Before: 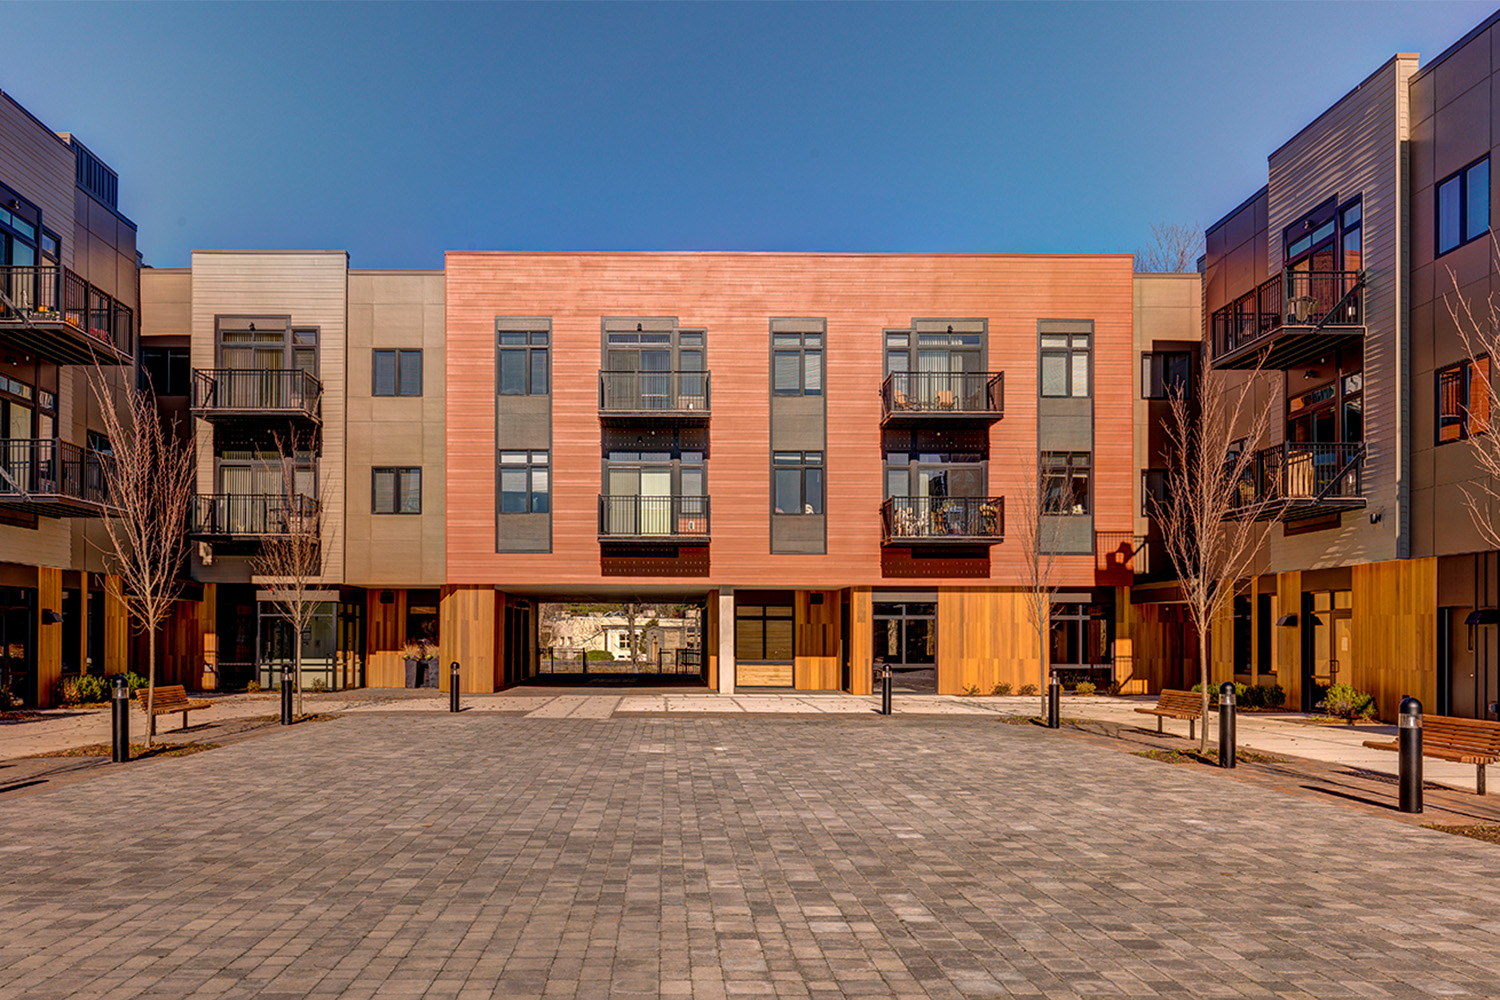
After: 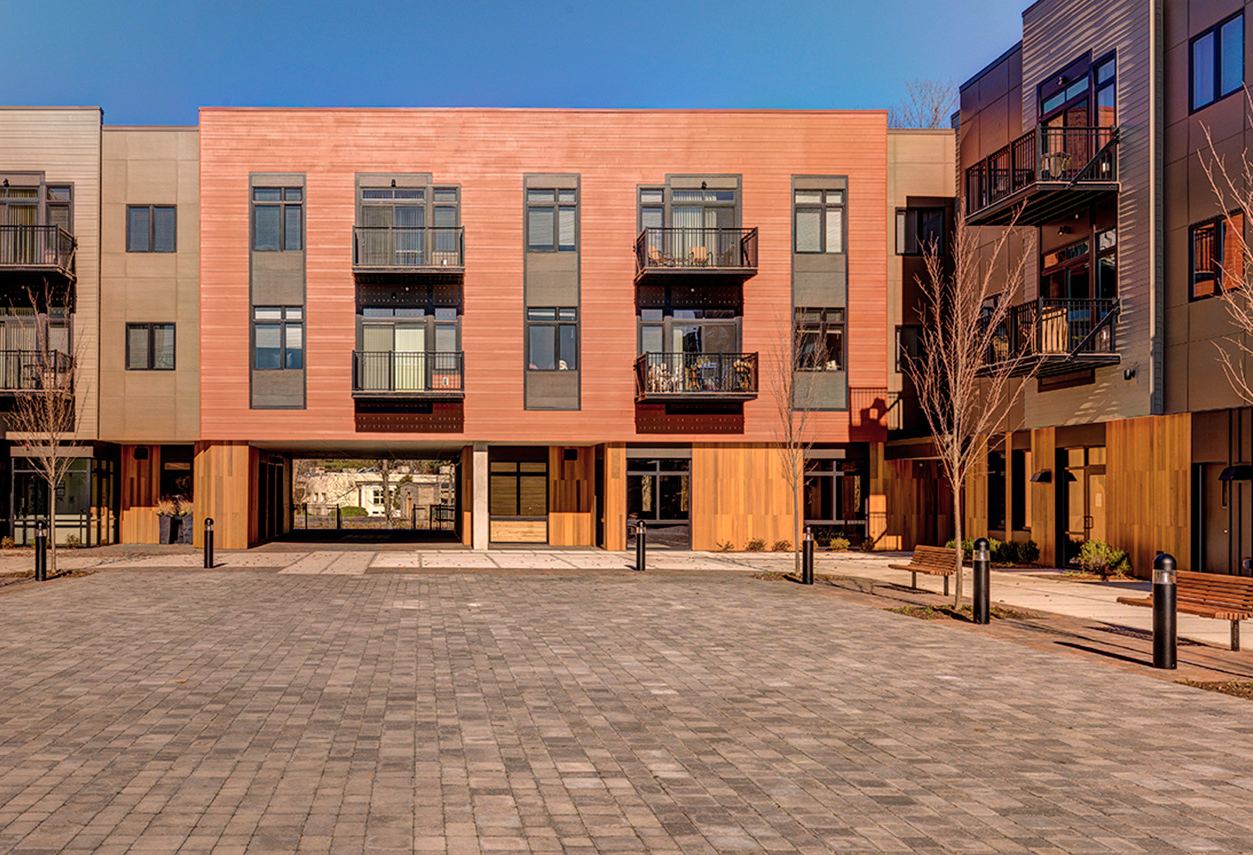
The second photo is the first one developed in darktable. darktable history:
color balance rgb: power › luminance -14.961%, perceptual saturation grading › global saturation -26.749%, perceptual brilliance grading › mid-tones 10.691%, perceptual brilliance grading › shadows 15.693%, global vibrance 29.776%
crop: left 16.454%, top 14.47%
contrast brightness saturation: contrast 0.028, brightness 0.065, saturation 0.132
